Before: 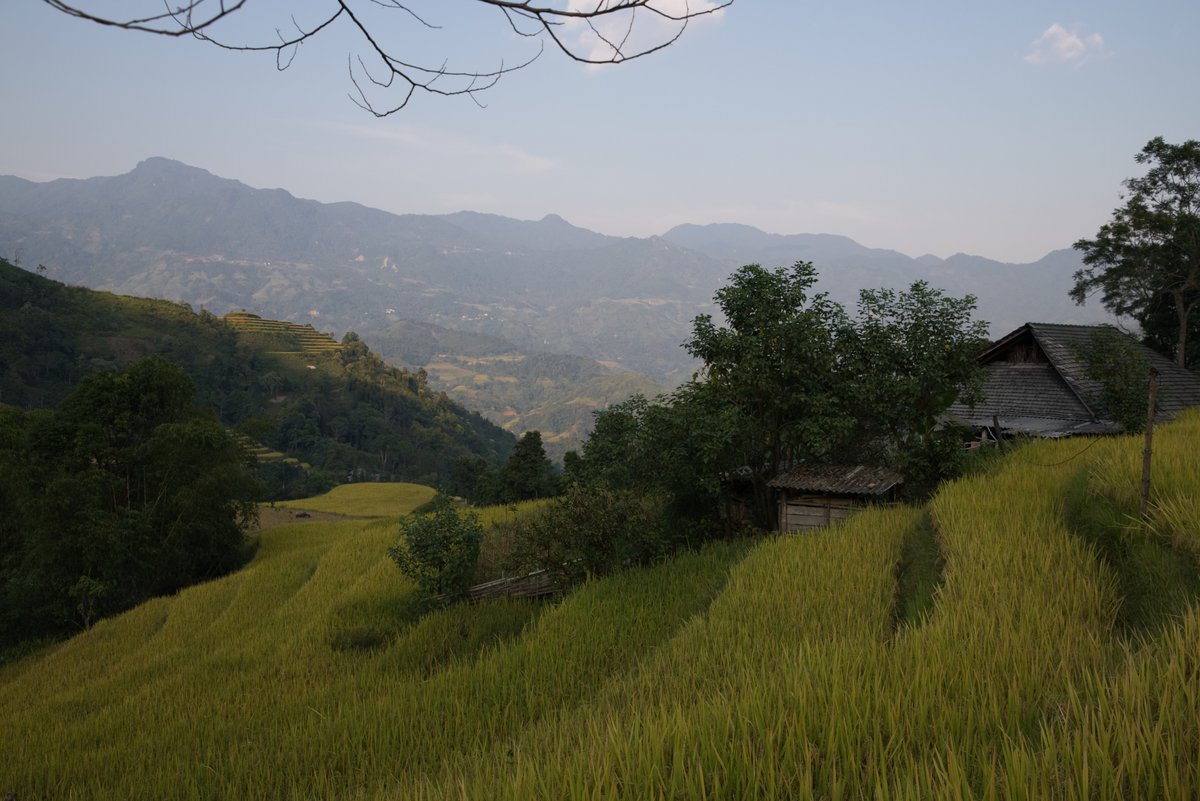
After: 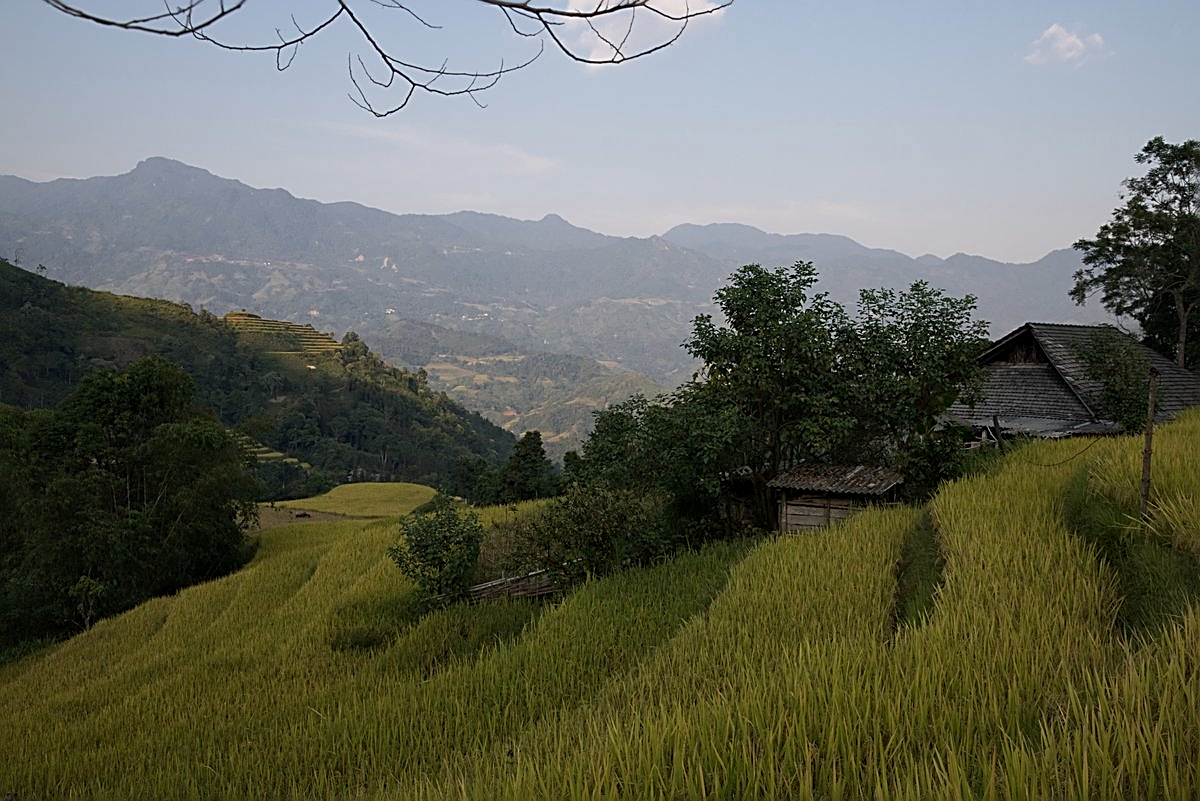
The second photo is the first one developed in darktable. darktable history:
local contrast: mode bilateral grid, contrast 20, coarseness 50, detail 120%, midtone range 0.2
sharpen: amount 0.901
